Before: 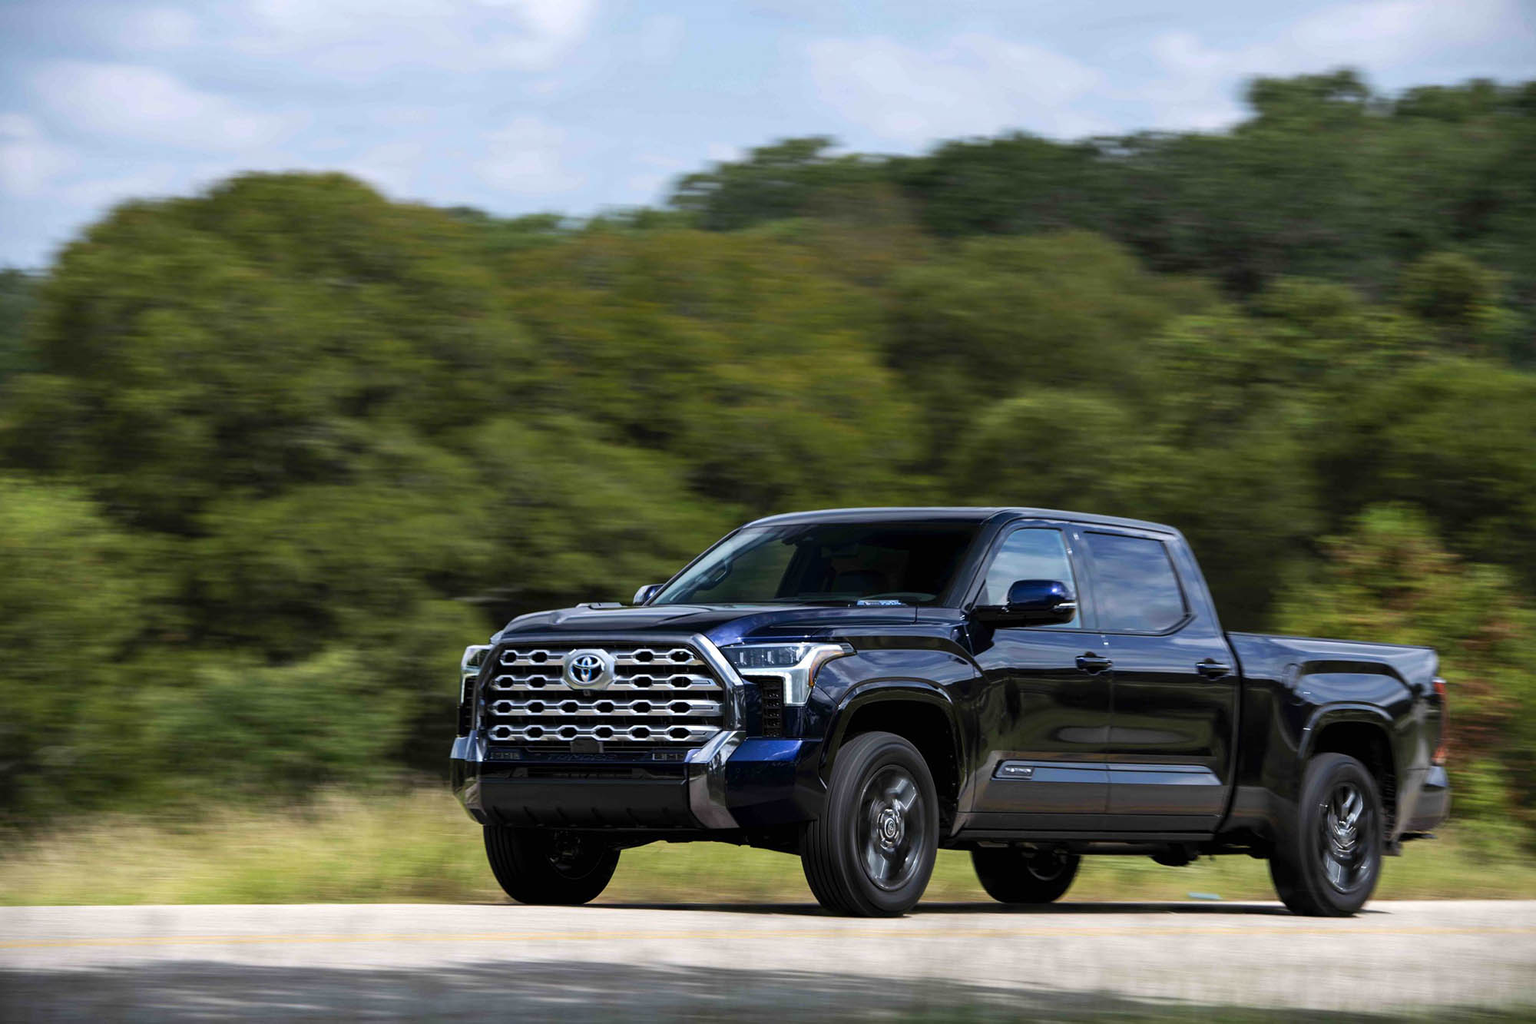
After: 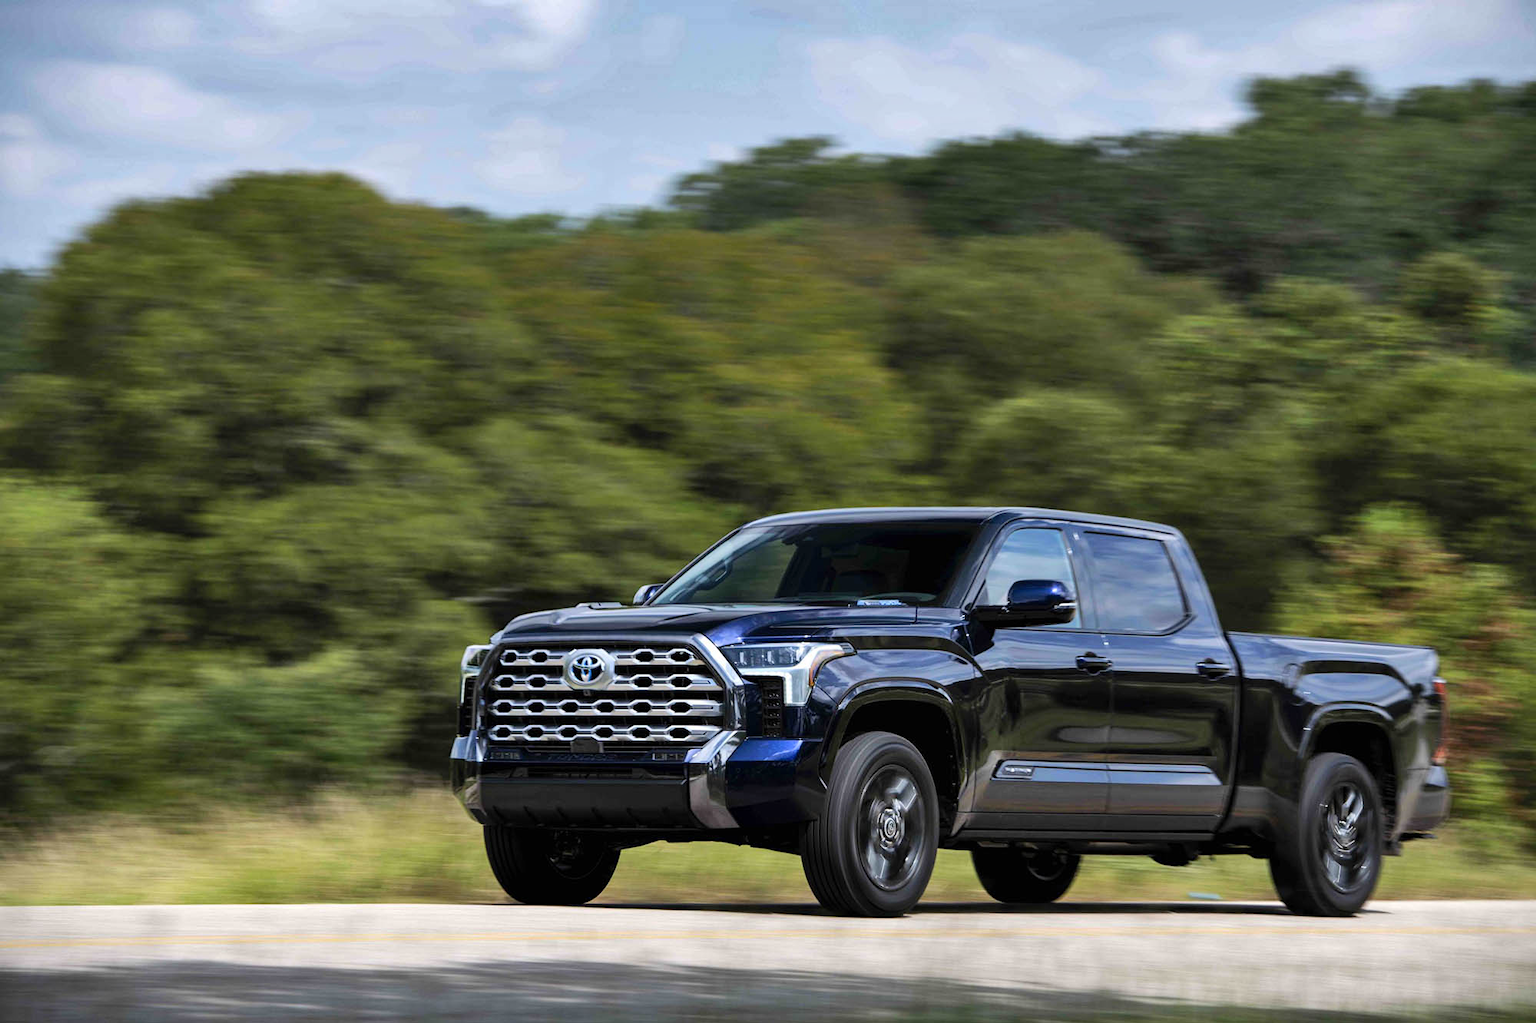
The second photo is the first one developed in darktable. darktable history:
shadows and highlights: shadows 52.51, soften with gaussian
